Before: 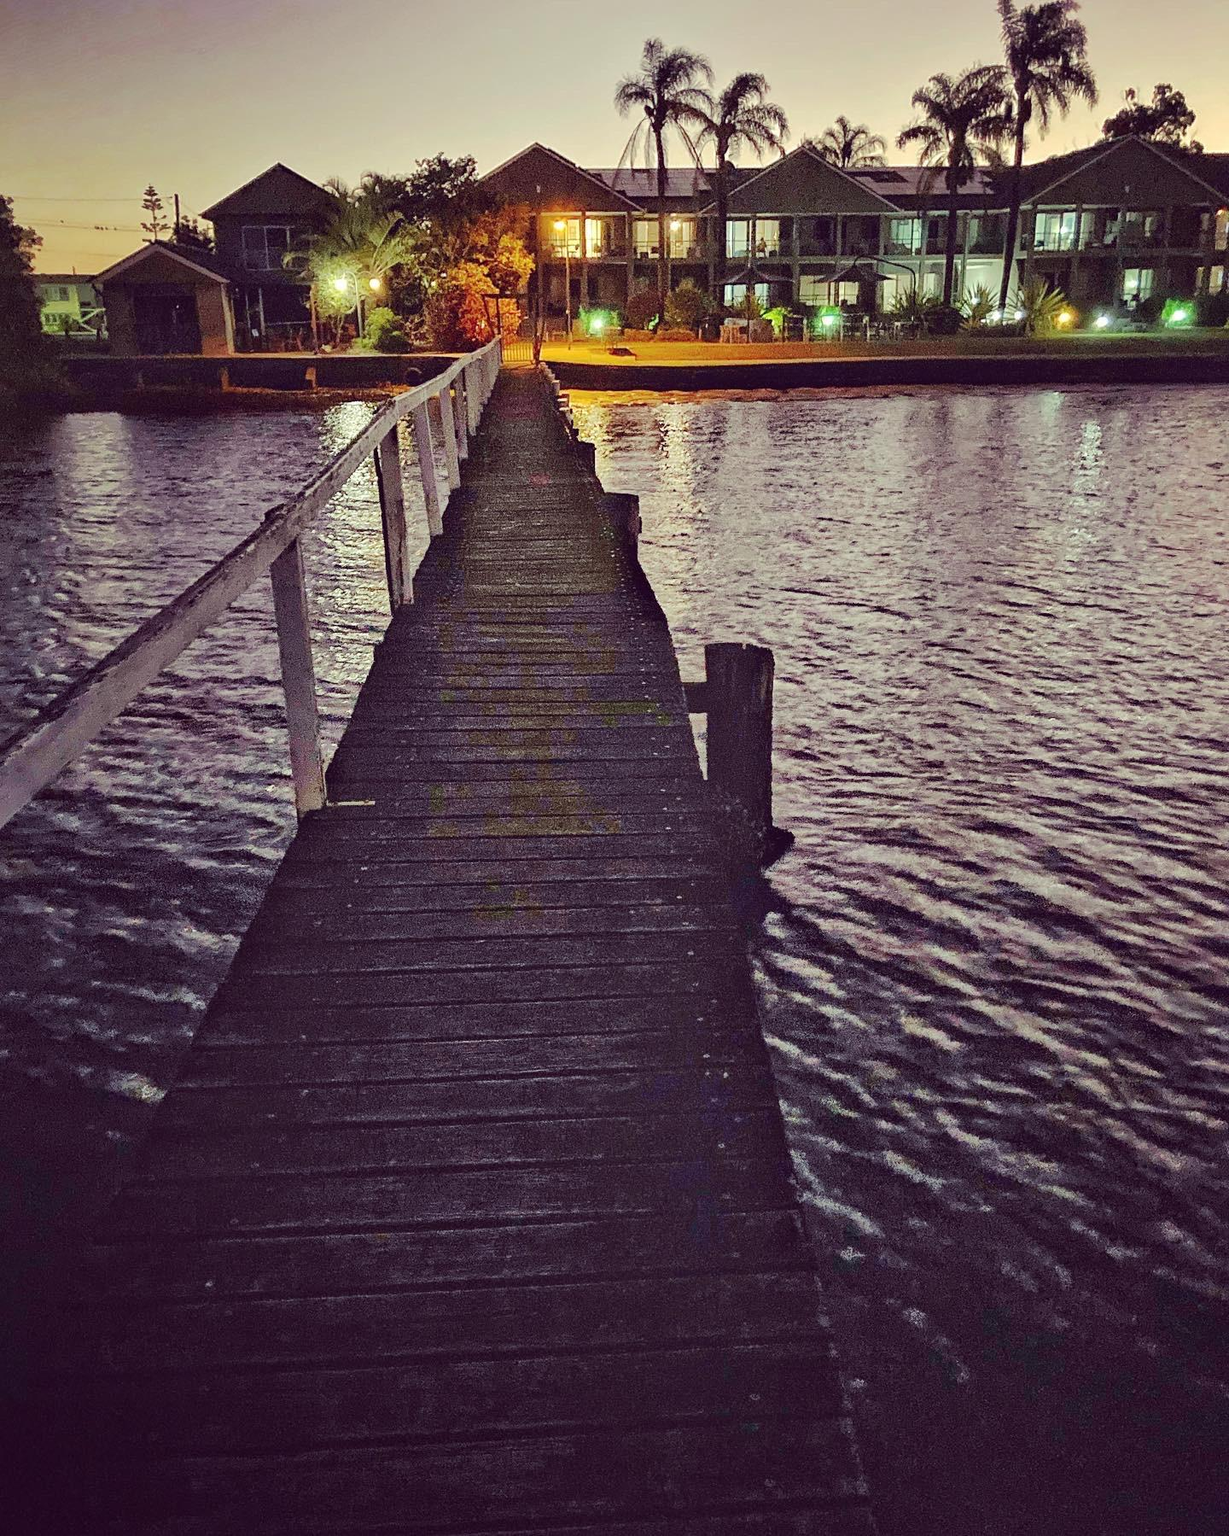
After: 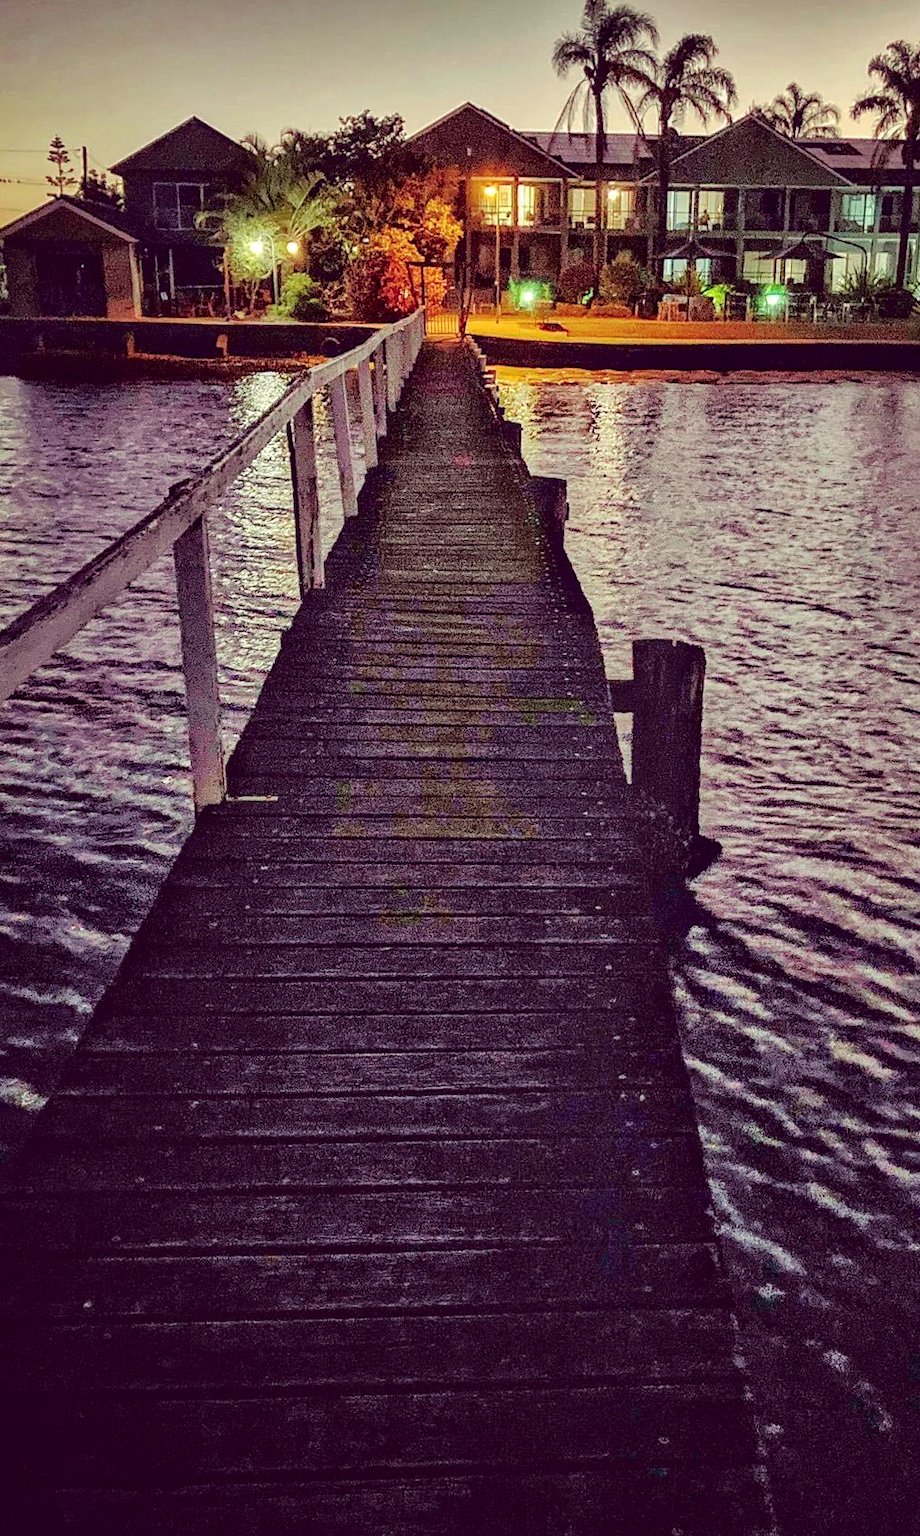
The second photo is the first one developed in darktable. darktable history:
rotate and perspective: rotation 1.57°, crop left 0.018, crop right 0.982, crop top 0.039, crop bottom 0.961
local contrast: on, module defaults
shadows and highlights: shadows 19.13, highlights -83.41, soften with gaussian
tone curve: curves: ch0 [(0, 0) (0.126, 0.061) (0.362, 0.382) (0.498, 0.498) (0.706, 0.712) (1, 1)]; ch1 [(0, 0) (0.5, 0.505) (0.55, 0.578) (1, 1)]; ch2 [(0, 0) (0.44, 0.424) (0.489, 0.483) (0.537, 0.538) (1, 1)], color space Lab, independent channels, preserve colors none
crop and rotate: left 9.061%, right 20.142%
